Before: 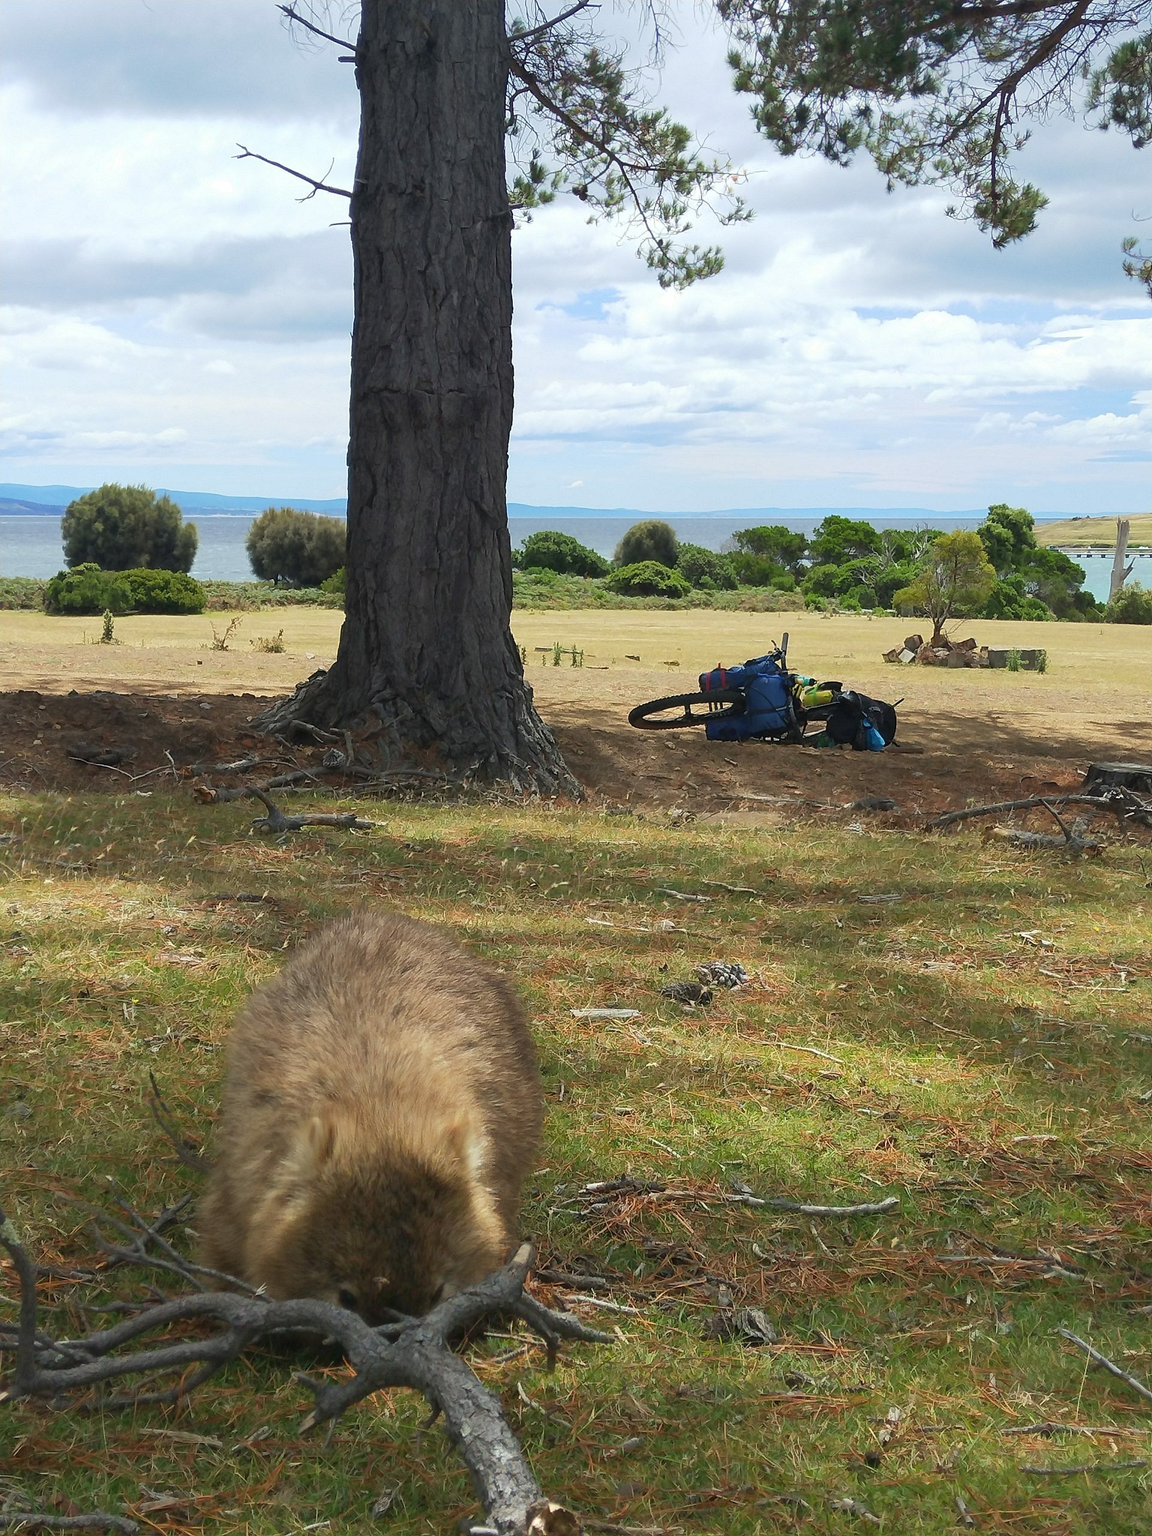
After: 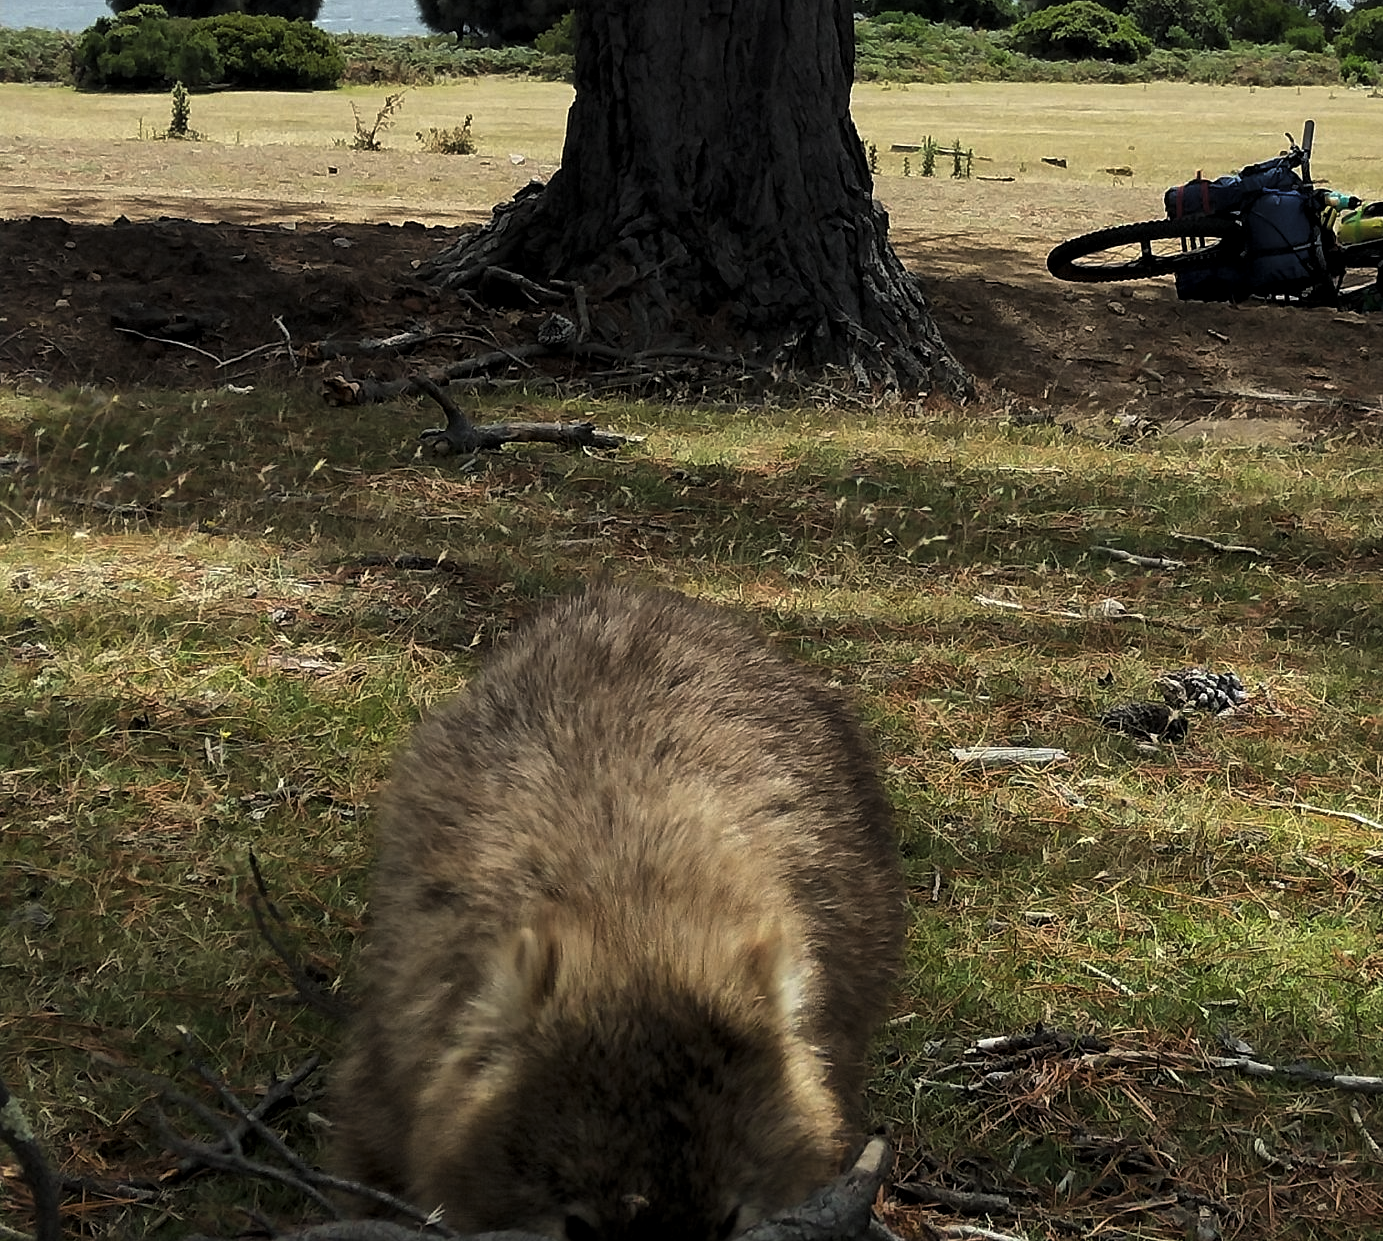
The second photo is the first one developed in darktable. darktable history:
crop: top 36.498%, right 27.964%, bottom 14.995%
levels: levels [0.101, 0.578, 0.953]
local contrast: mode bilateral grid, contrast 20, coarseness 50, detail 120%, midtone range 0.2
